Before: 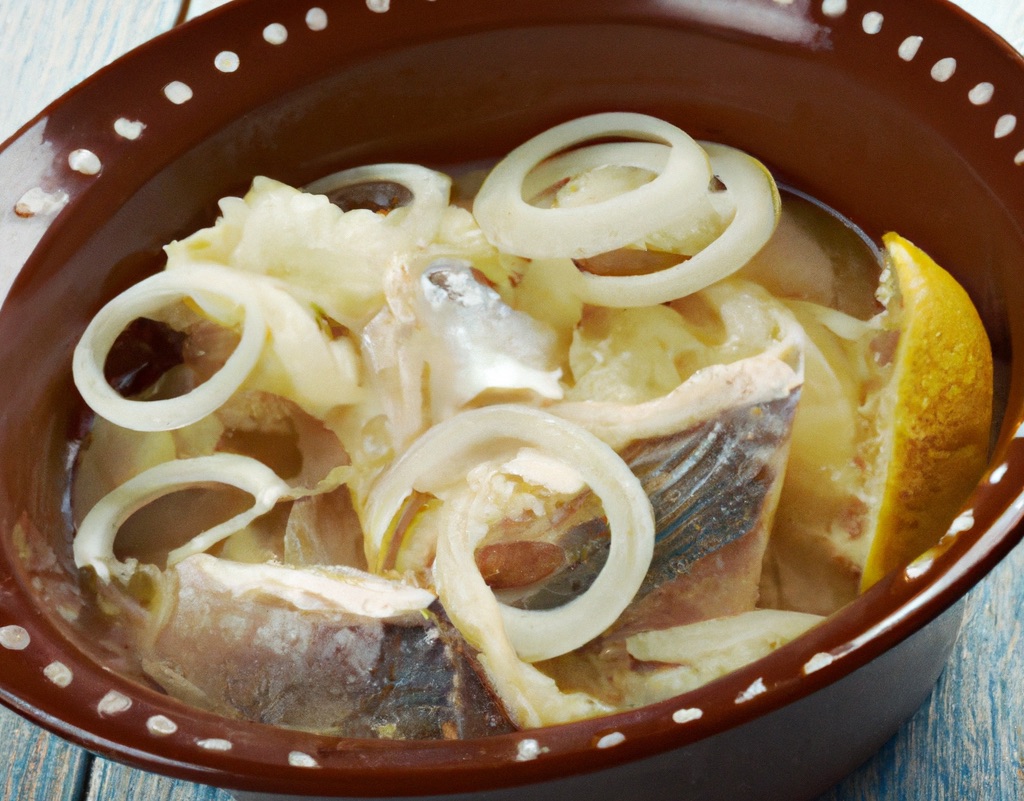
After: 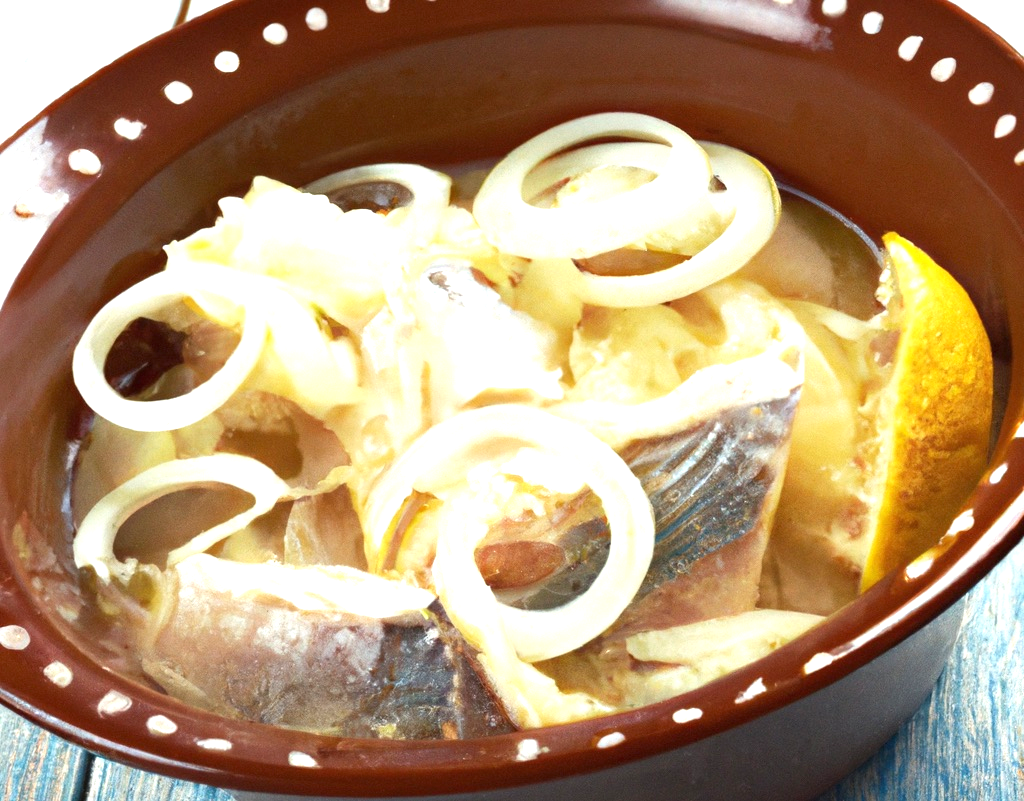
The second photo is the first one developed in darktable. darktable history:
tone equalizer: on, module defaults
color zones: mix -62.47%
exposure: black level correction 0, exposure 1.015 EV, compensate exposure bias true, compensate highlight preservation false
